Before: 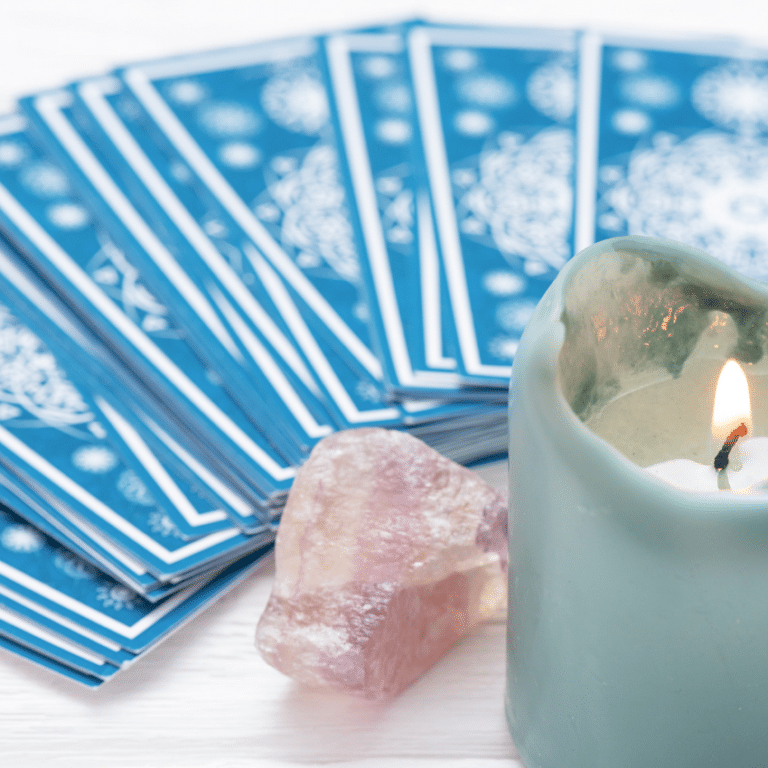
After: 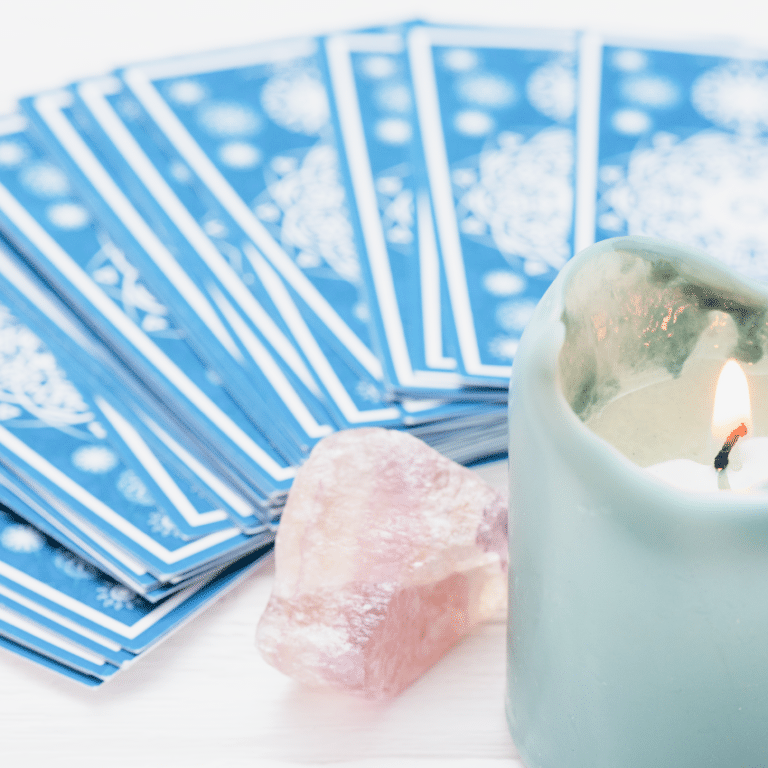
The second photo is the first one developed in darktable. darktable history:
filmic rgb: black relative exposure -5 EV, hardness 2.88, contrast 1.3, highlights saturation mix -30%
exposure: black level correction 0, exposure 0.7 EV, compensate exposure bias true, compensate highlight preservation false
